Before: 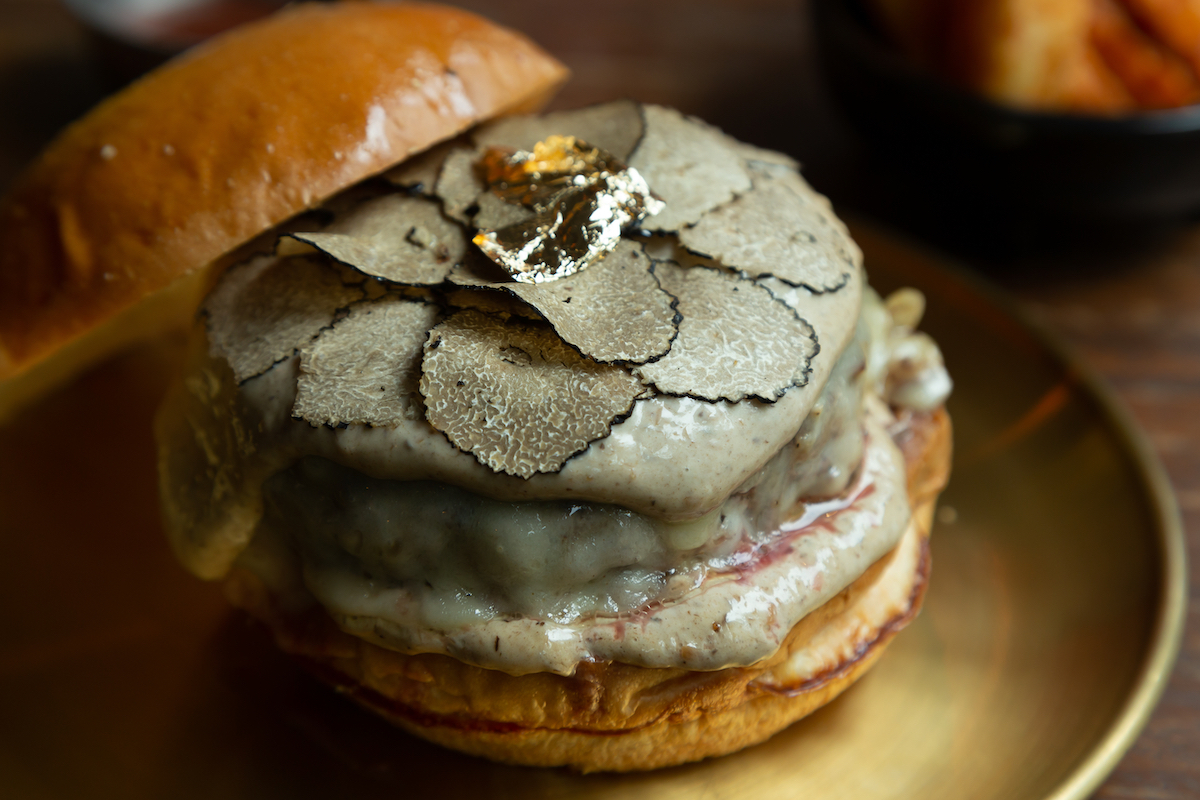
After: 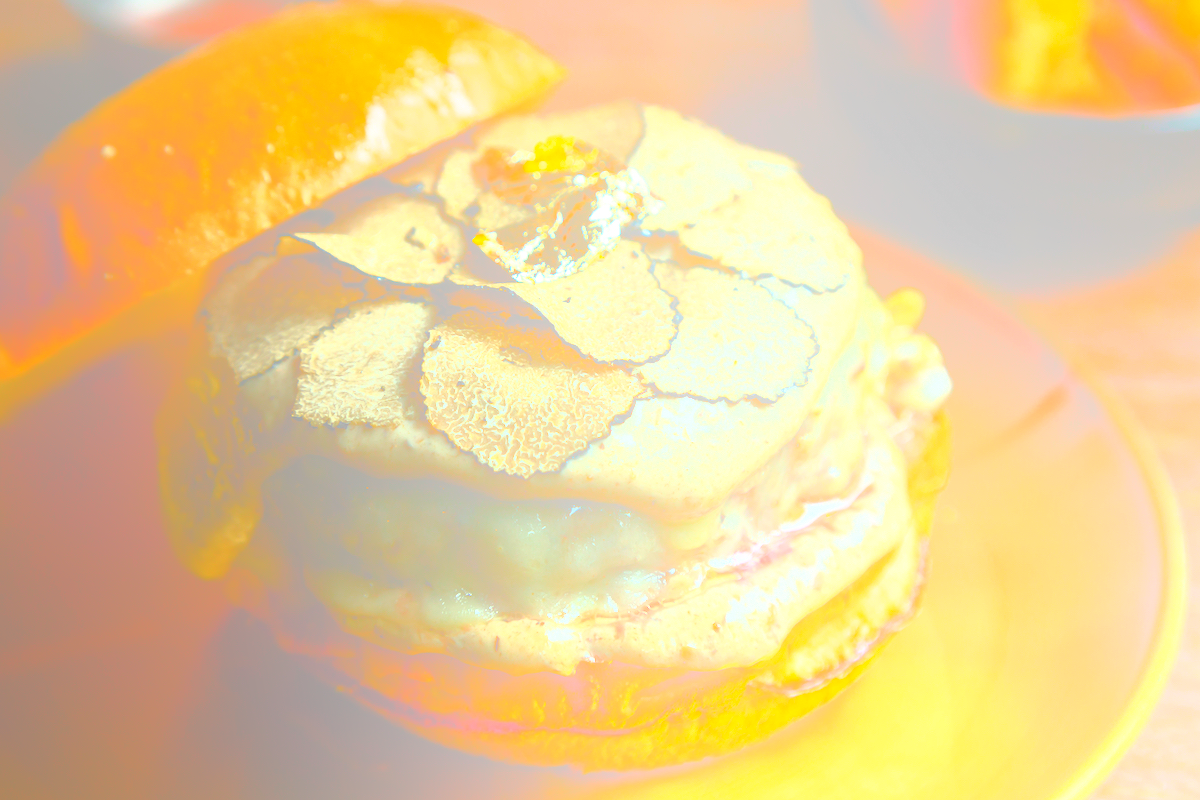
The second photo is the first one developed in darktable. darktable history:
contrast brightness saturation: contrast 0.83, brightness 0.59, saturation 0.59
color balance rgb: perceptual saturation grading › global saturation 10%, global vibrance 10%
bloom: size 85%, threshold 5%, strength 85%
white balance: emerald 1
